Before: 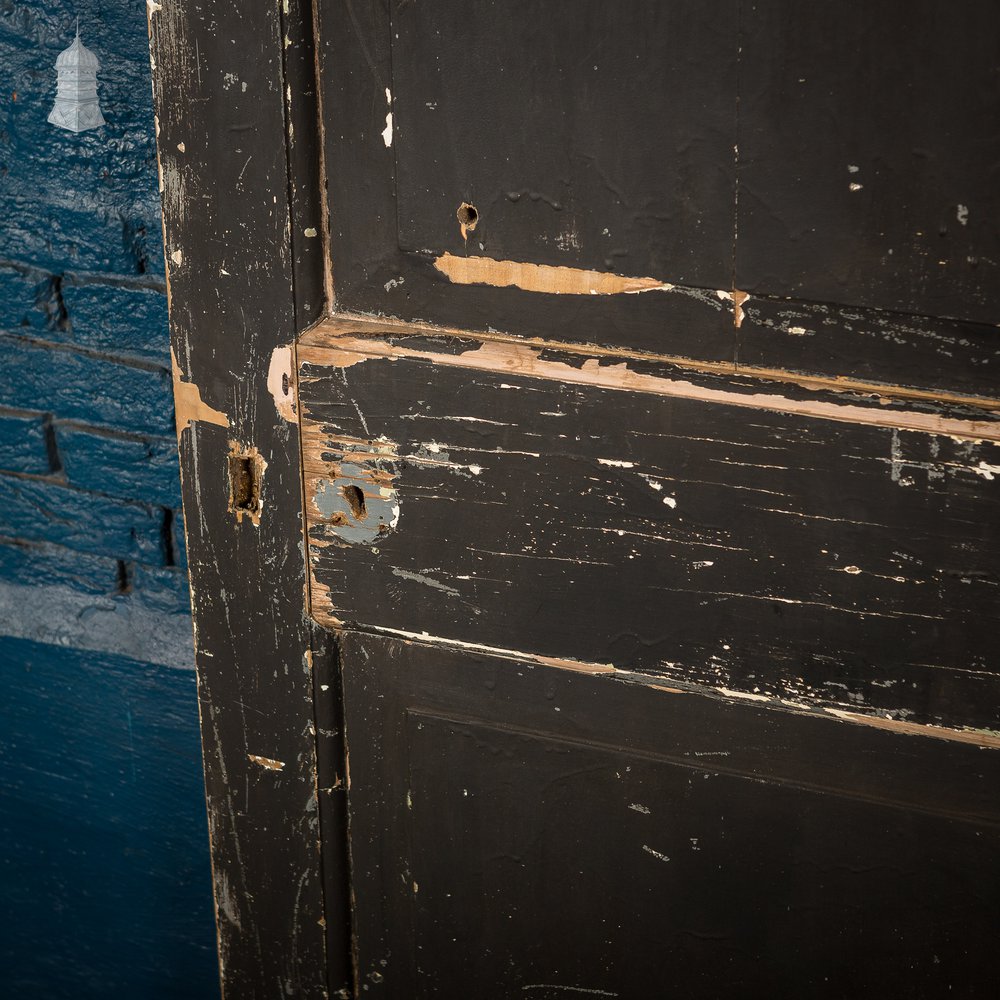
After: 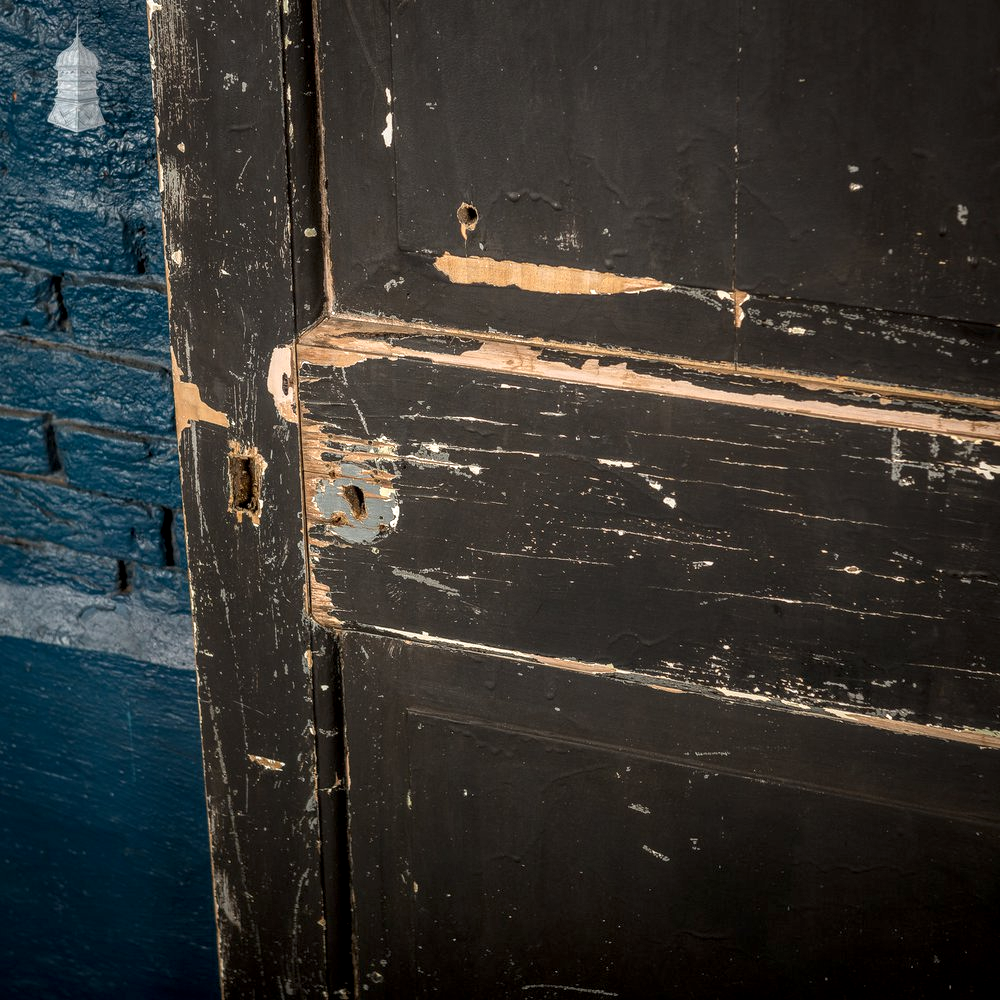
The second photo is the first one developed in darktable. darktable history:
tone equalizer: on, module defaults
local contrast: detail 142%
